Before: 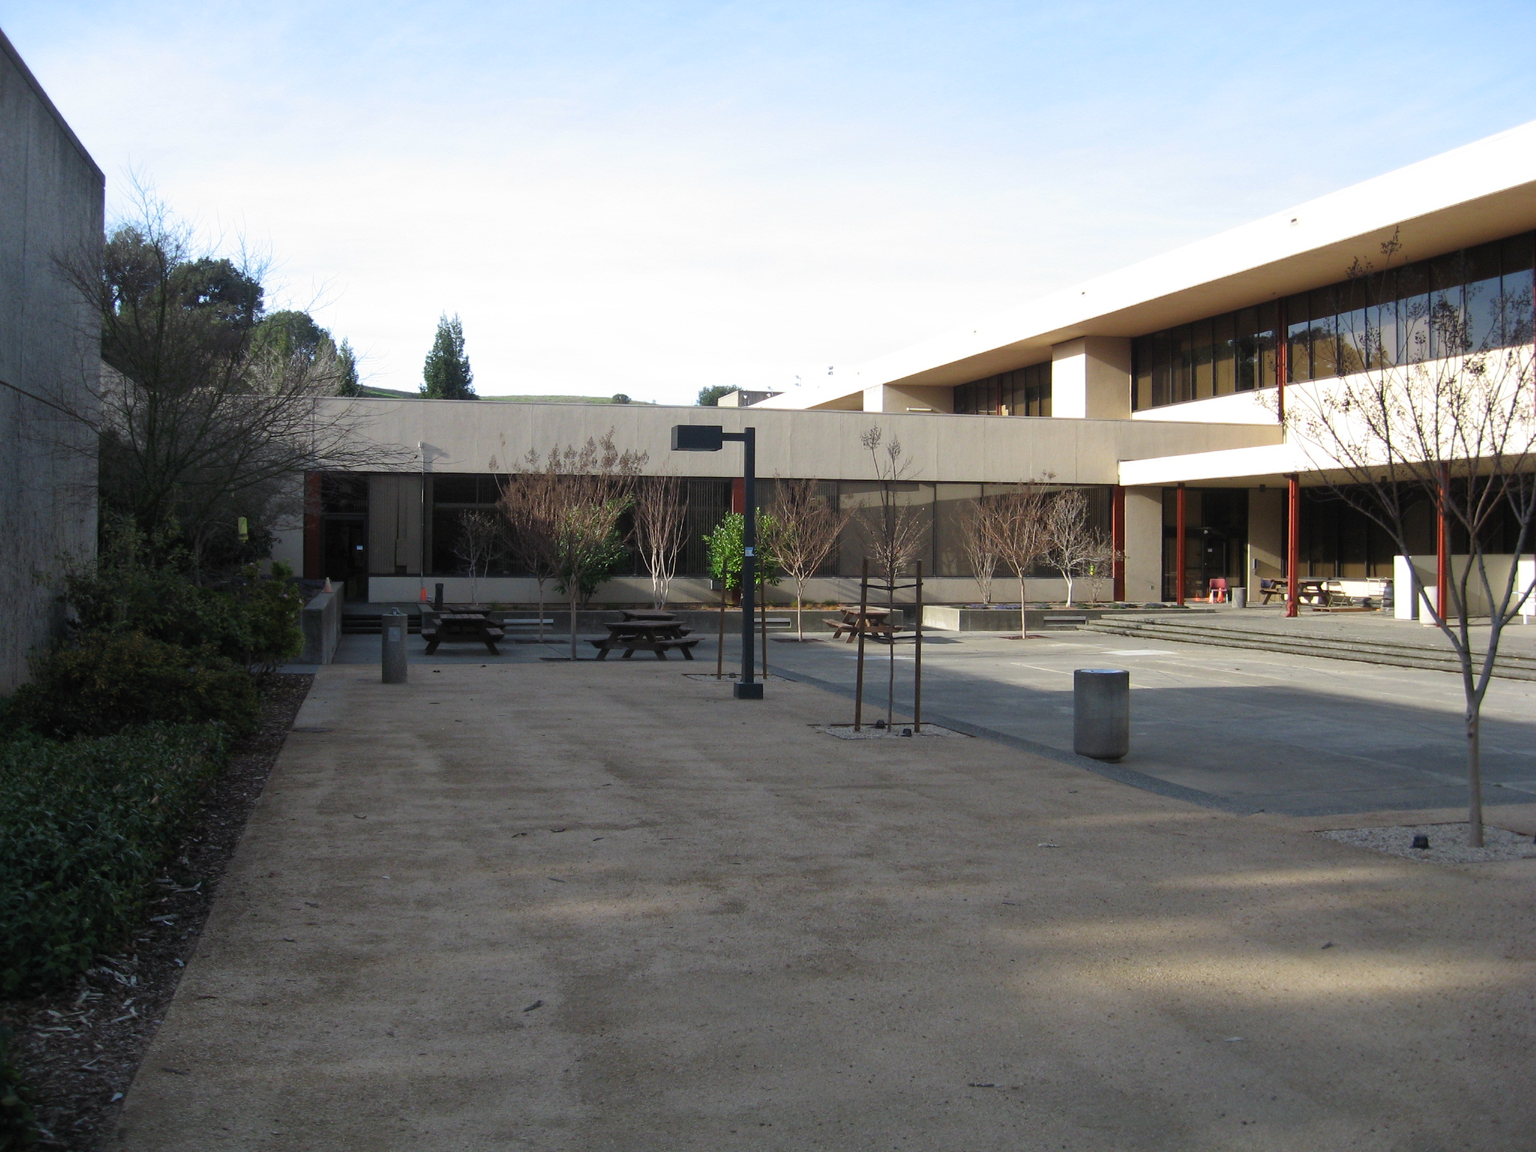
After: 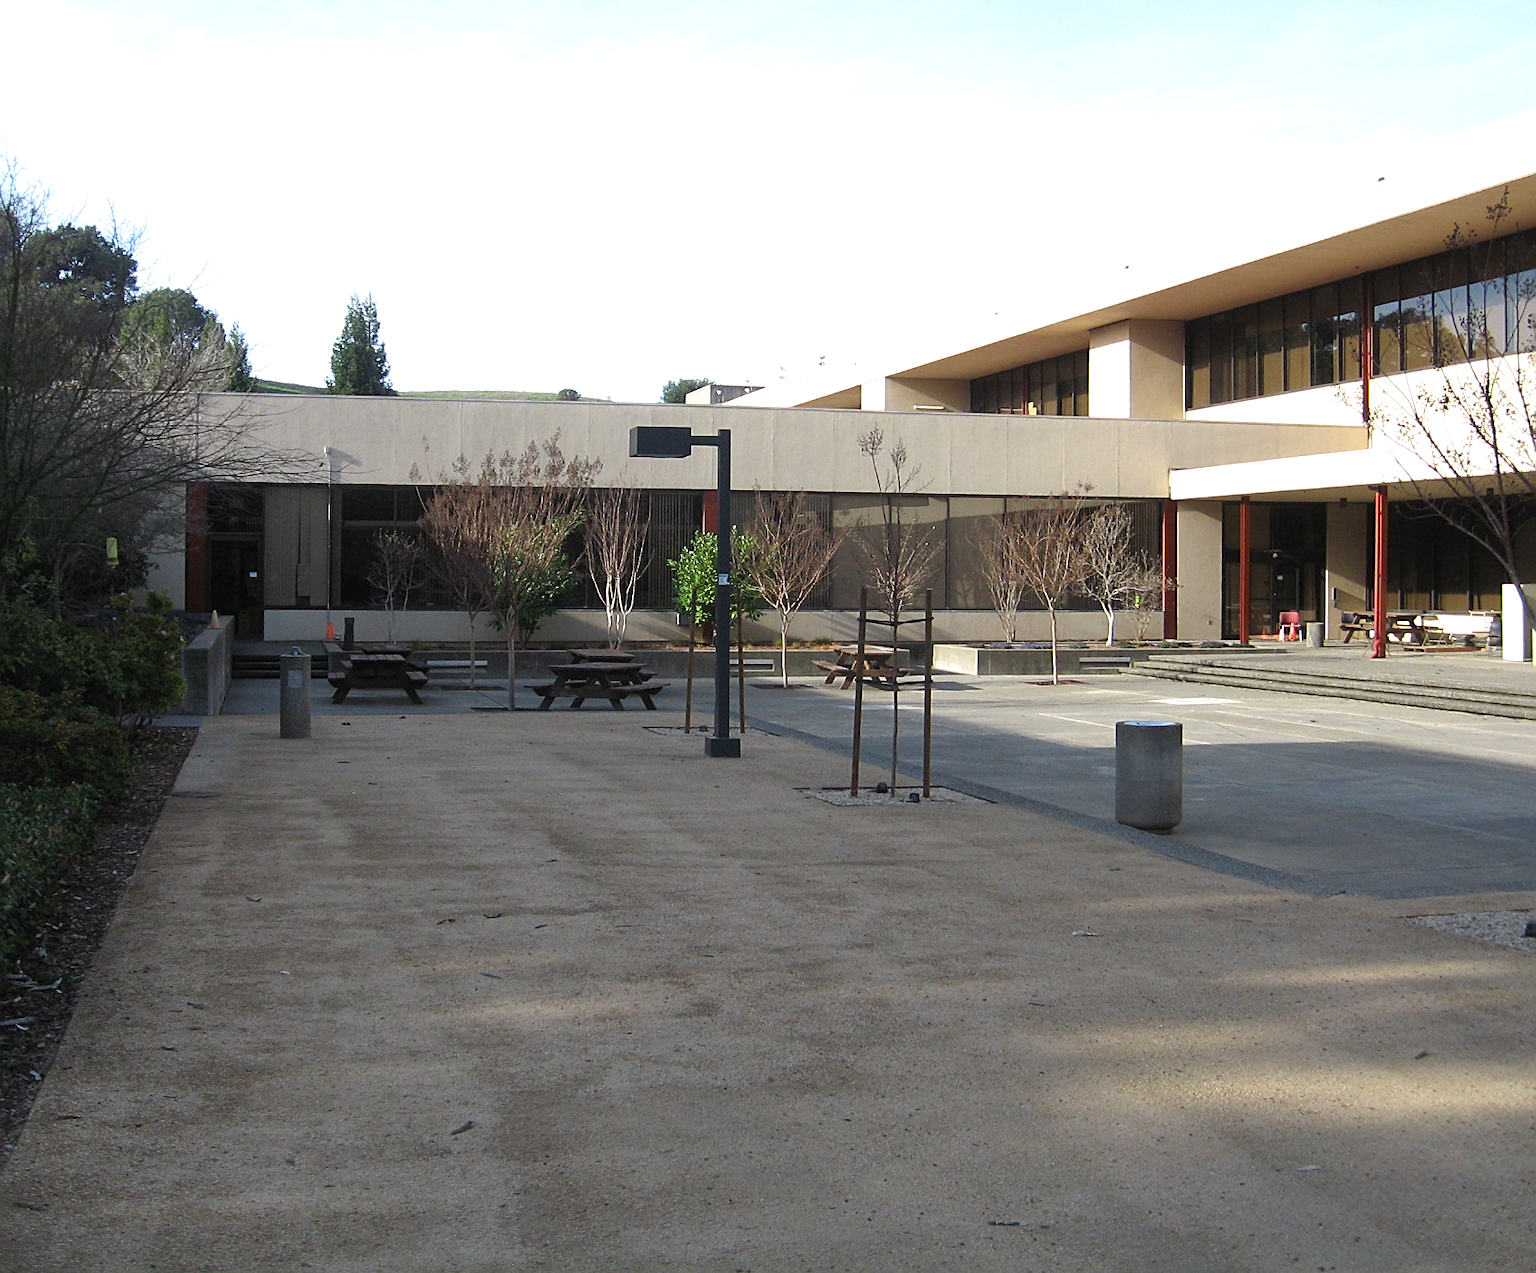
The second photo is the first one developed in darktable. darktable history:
crop: left 9.807%, top 6.259%, right 7.334%, bottom 2.177%
exposure: exposure 0.3 EV, compensate highlight preservation false
sharpen: on, module defaults
